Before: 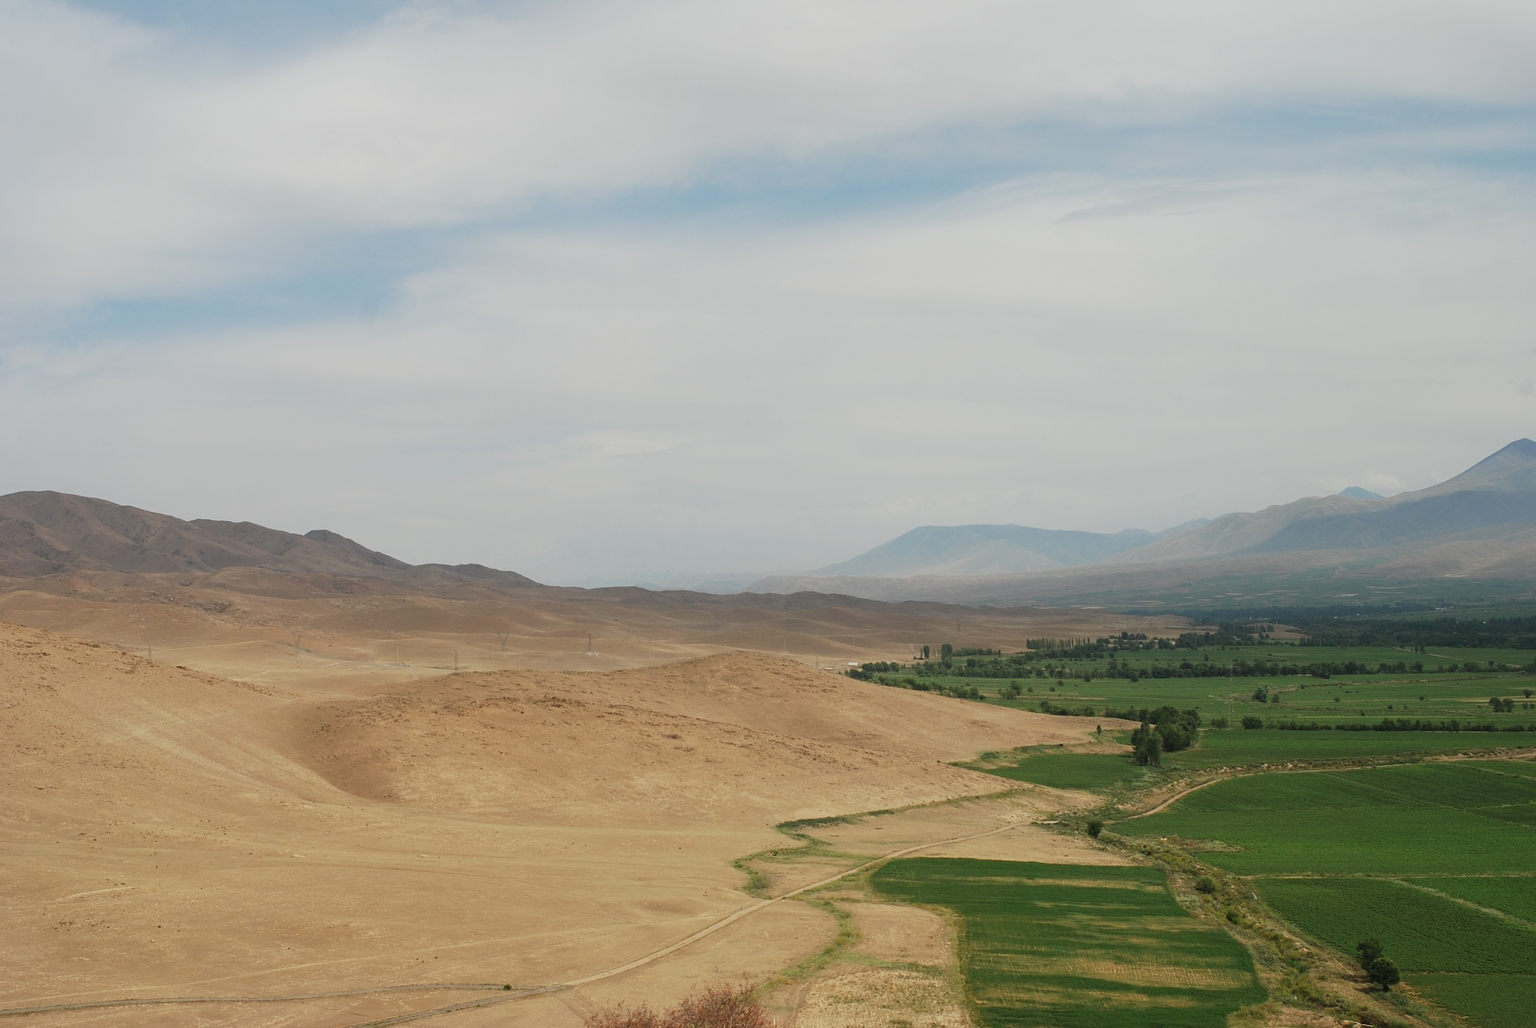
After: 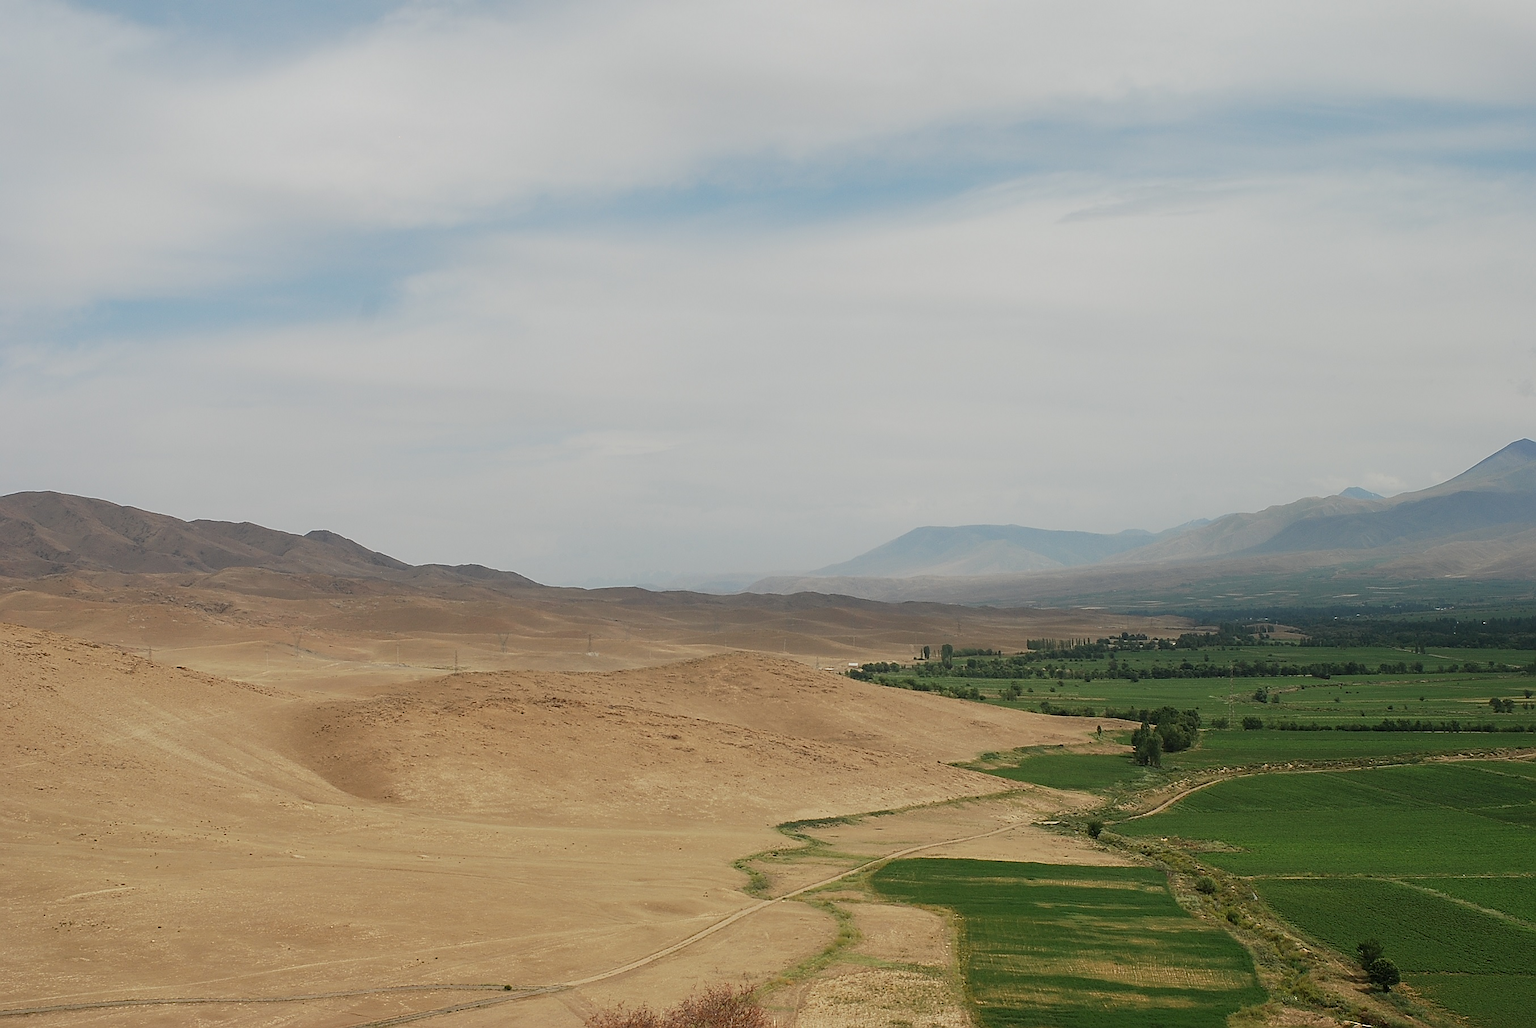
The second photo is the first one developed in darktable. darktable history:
exposure: black level correction 0.002, exposure -0.1 EV, compensate highlight preservation false
sharpen: radius 1.4, amount 1.25, threshold 0.7
